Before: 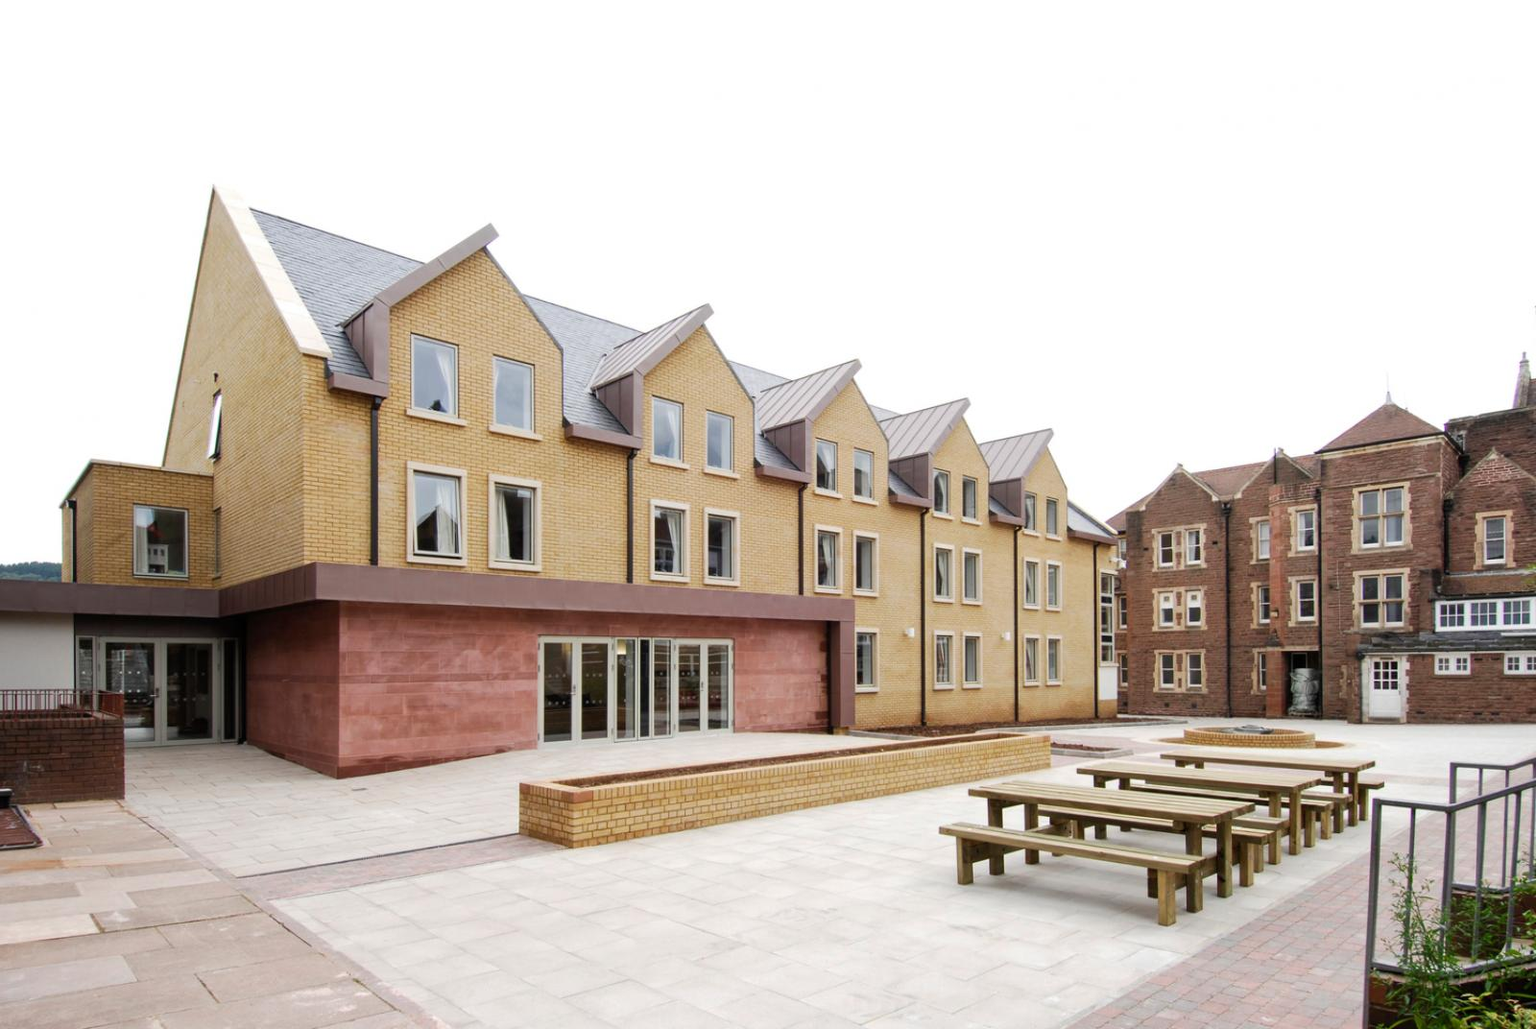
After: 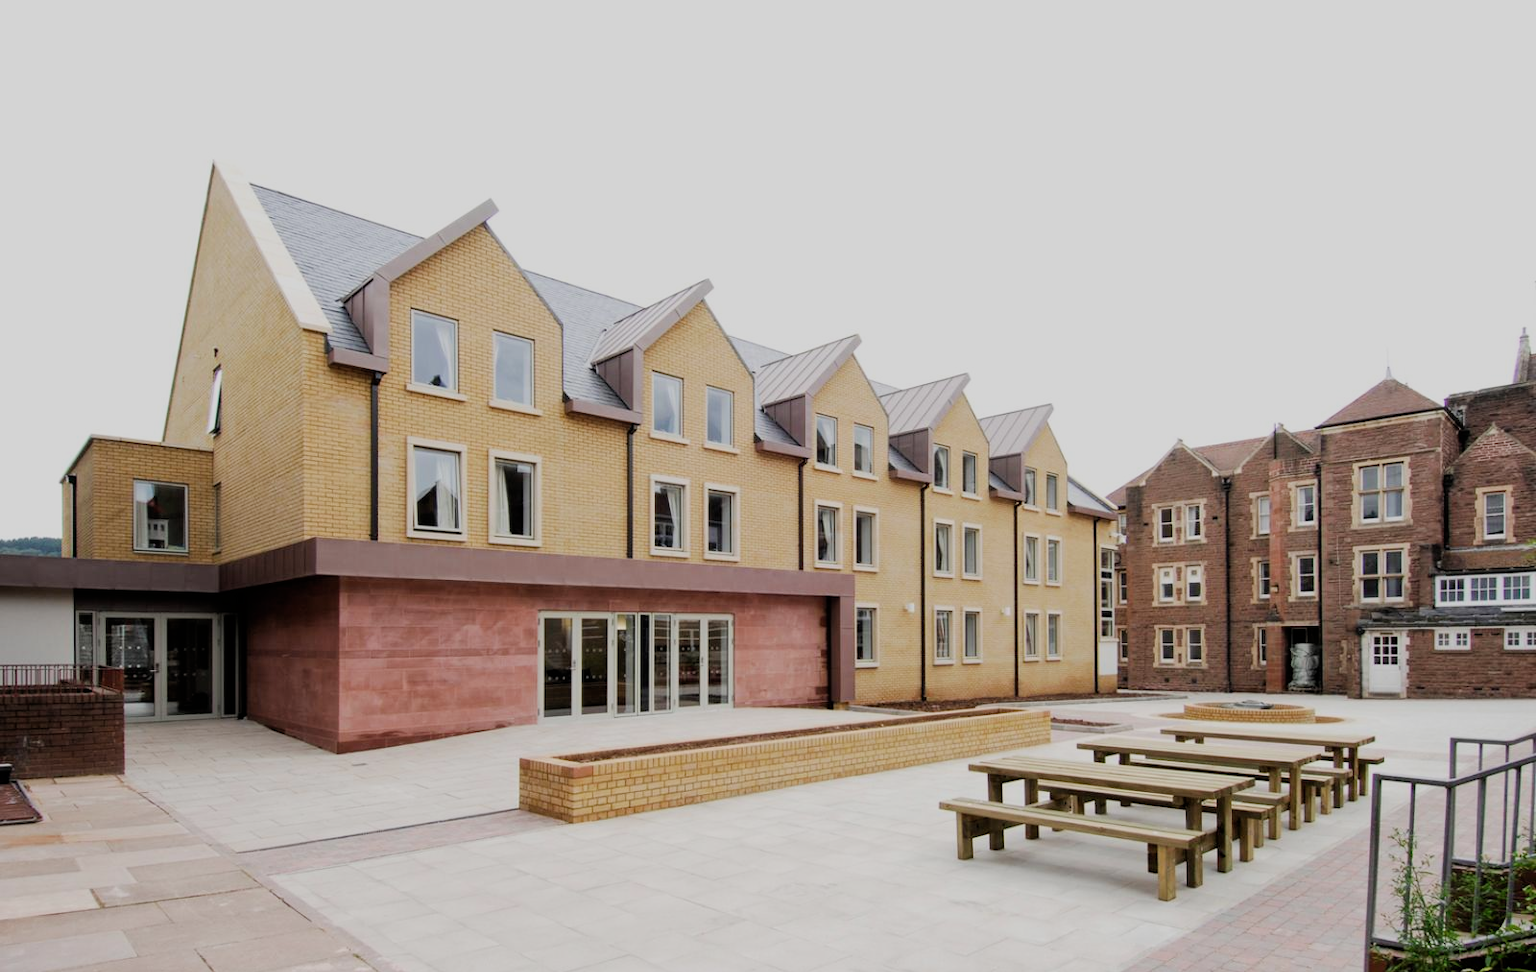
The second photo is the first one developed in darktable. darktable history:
filmic rgb: black relative exposure -7.65 EV, white relative exposure 4.56 EV, hardness 3.61
crop and rotate: top 2.479%, bottom 3.018%
